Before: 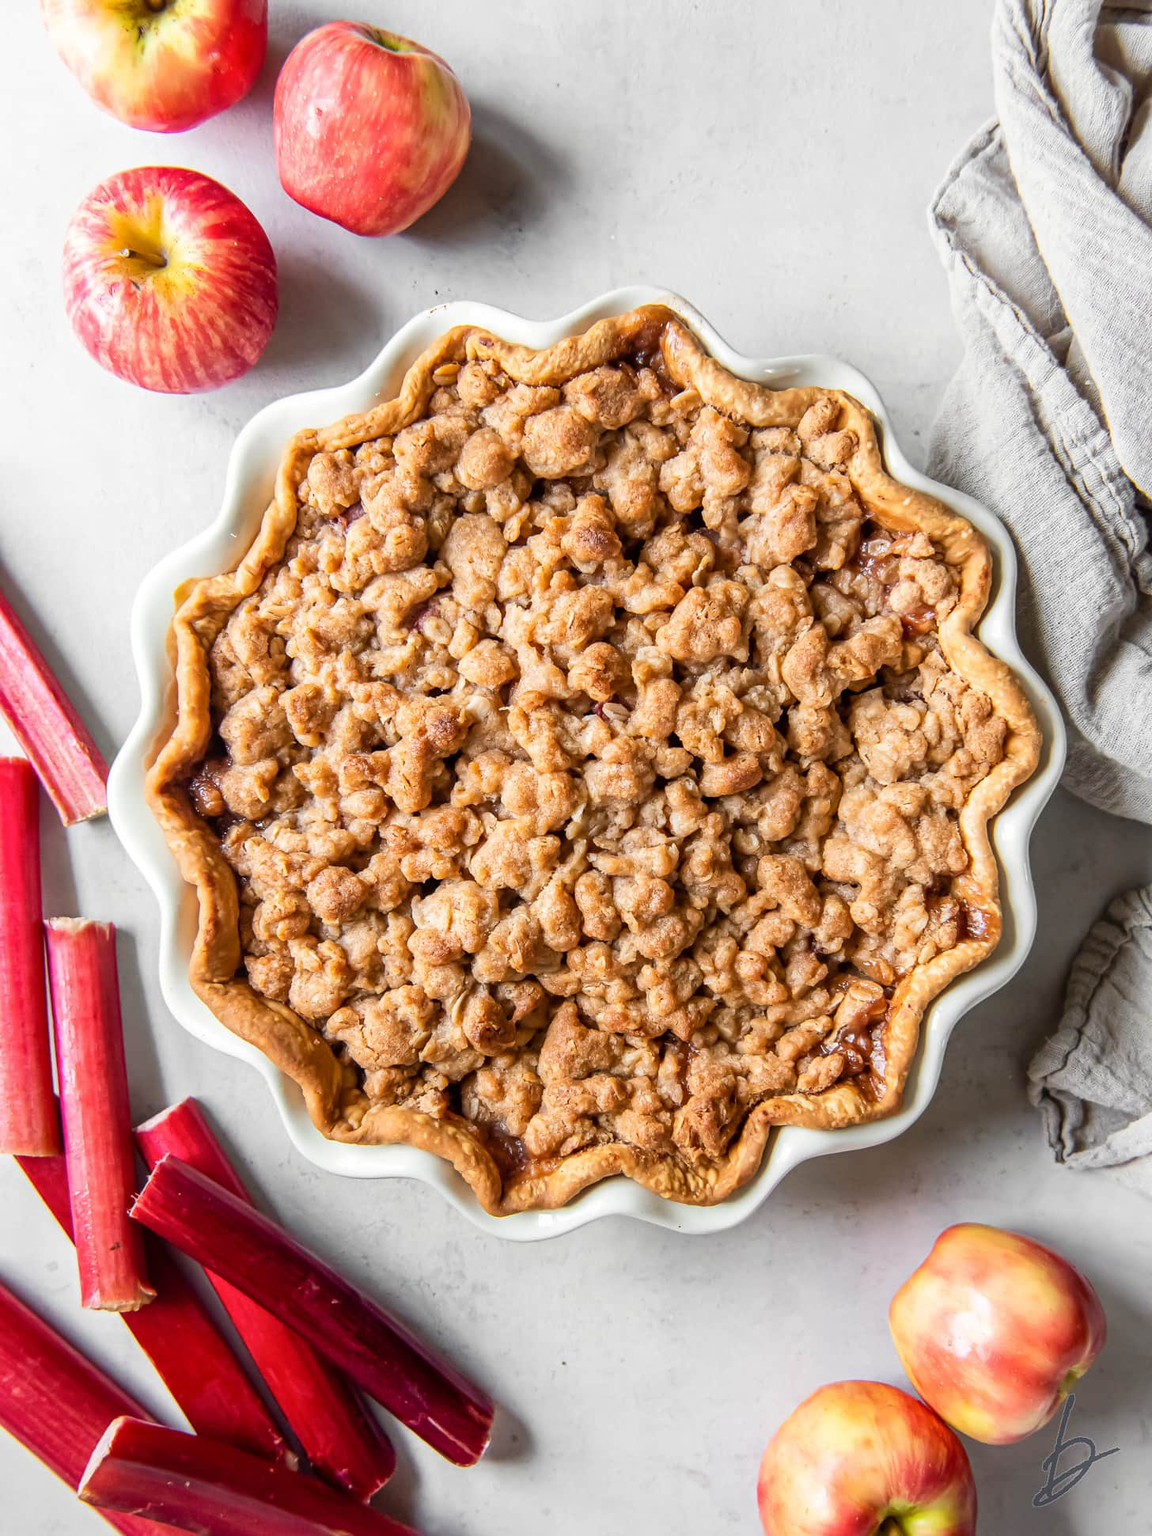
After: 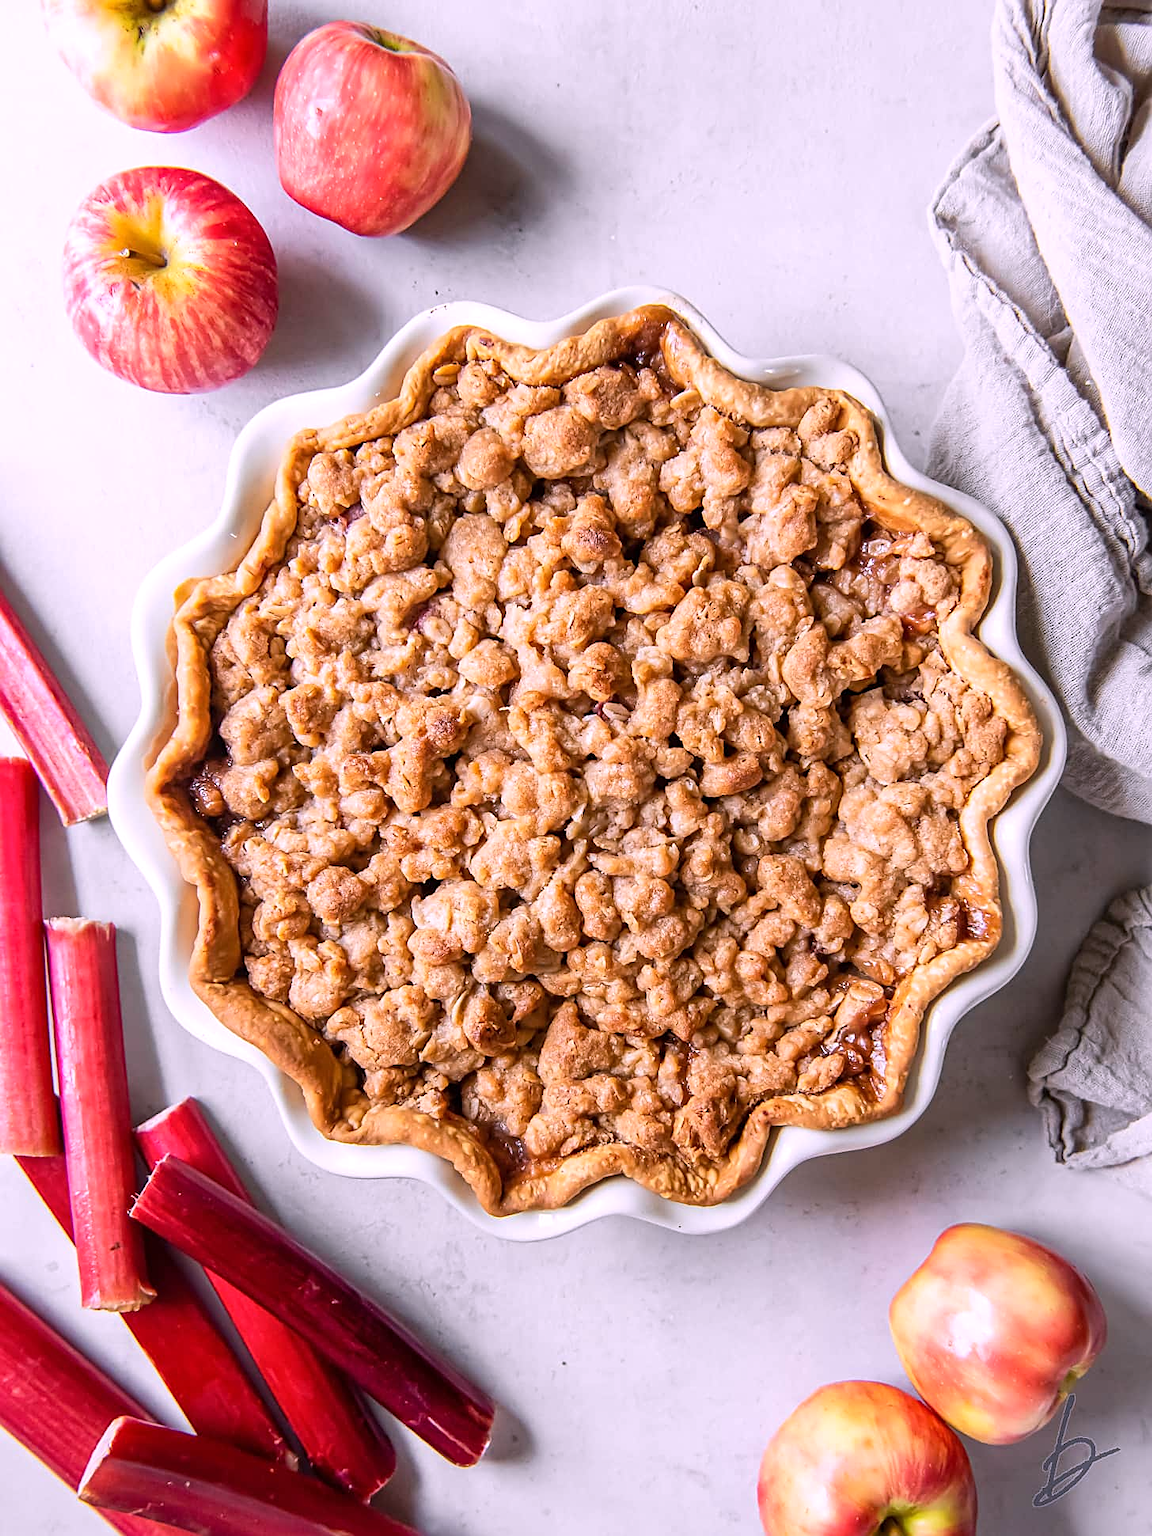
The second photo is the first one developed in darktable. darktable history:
sharpen: on, module defaults
white balance: red 1.066, blue 1.119
